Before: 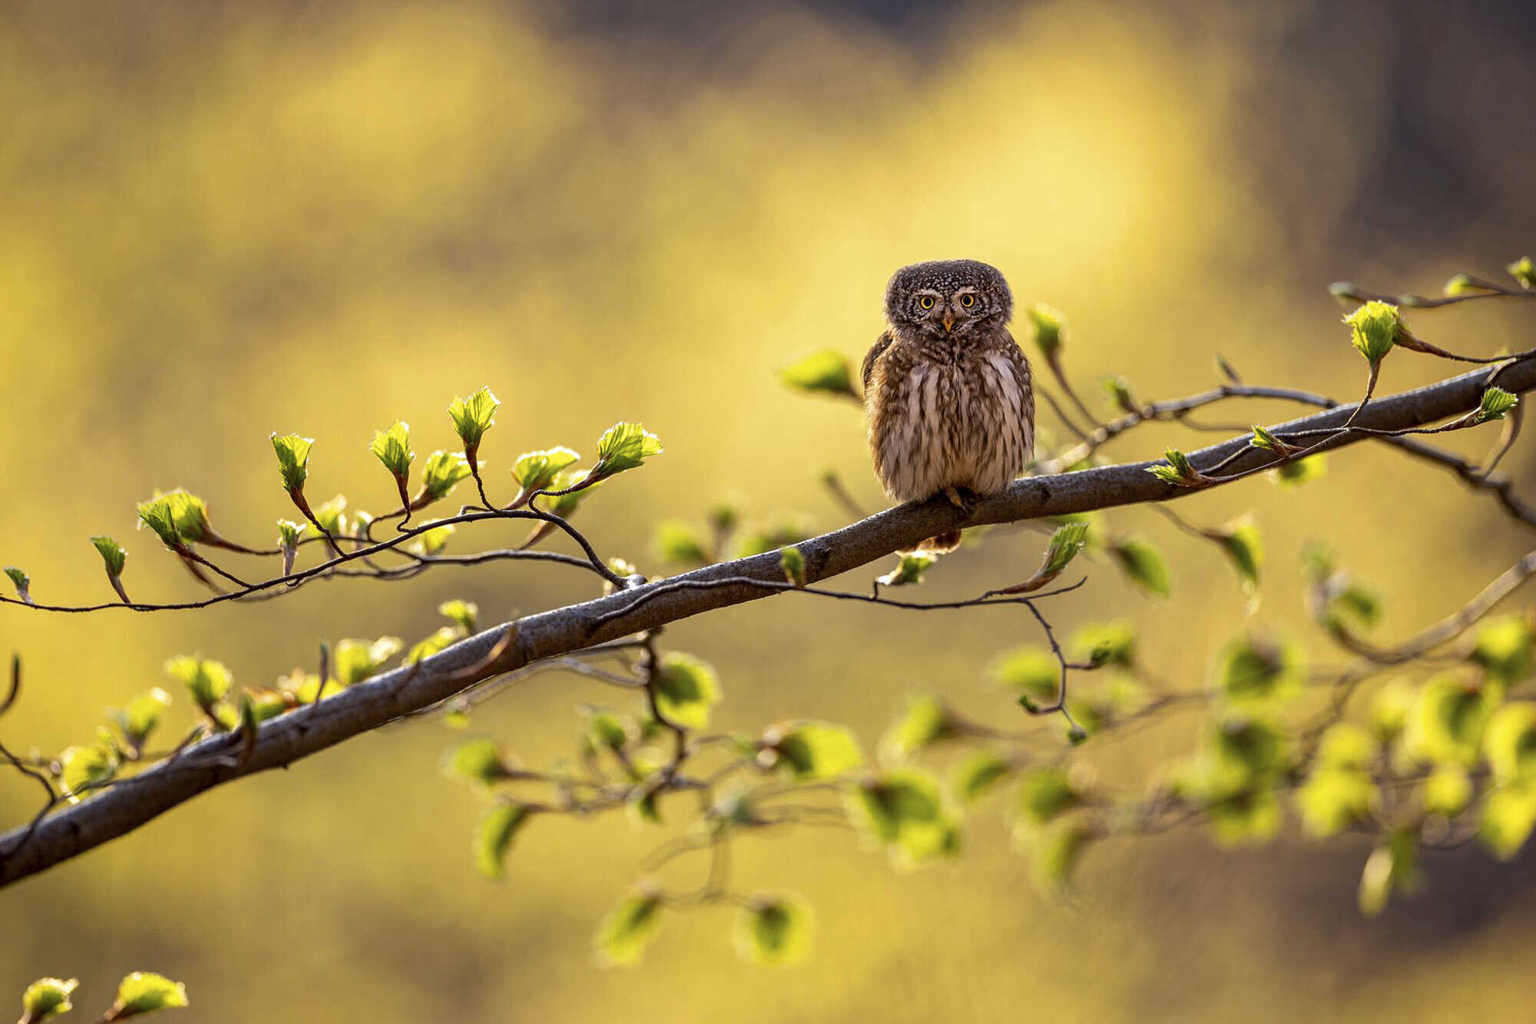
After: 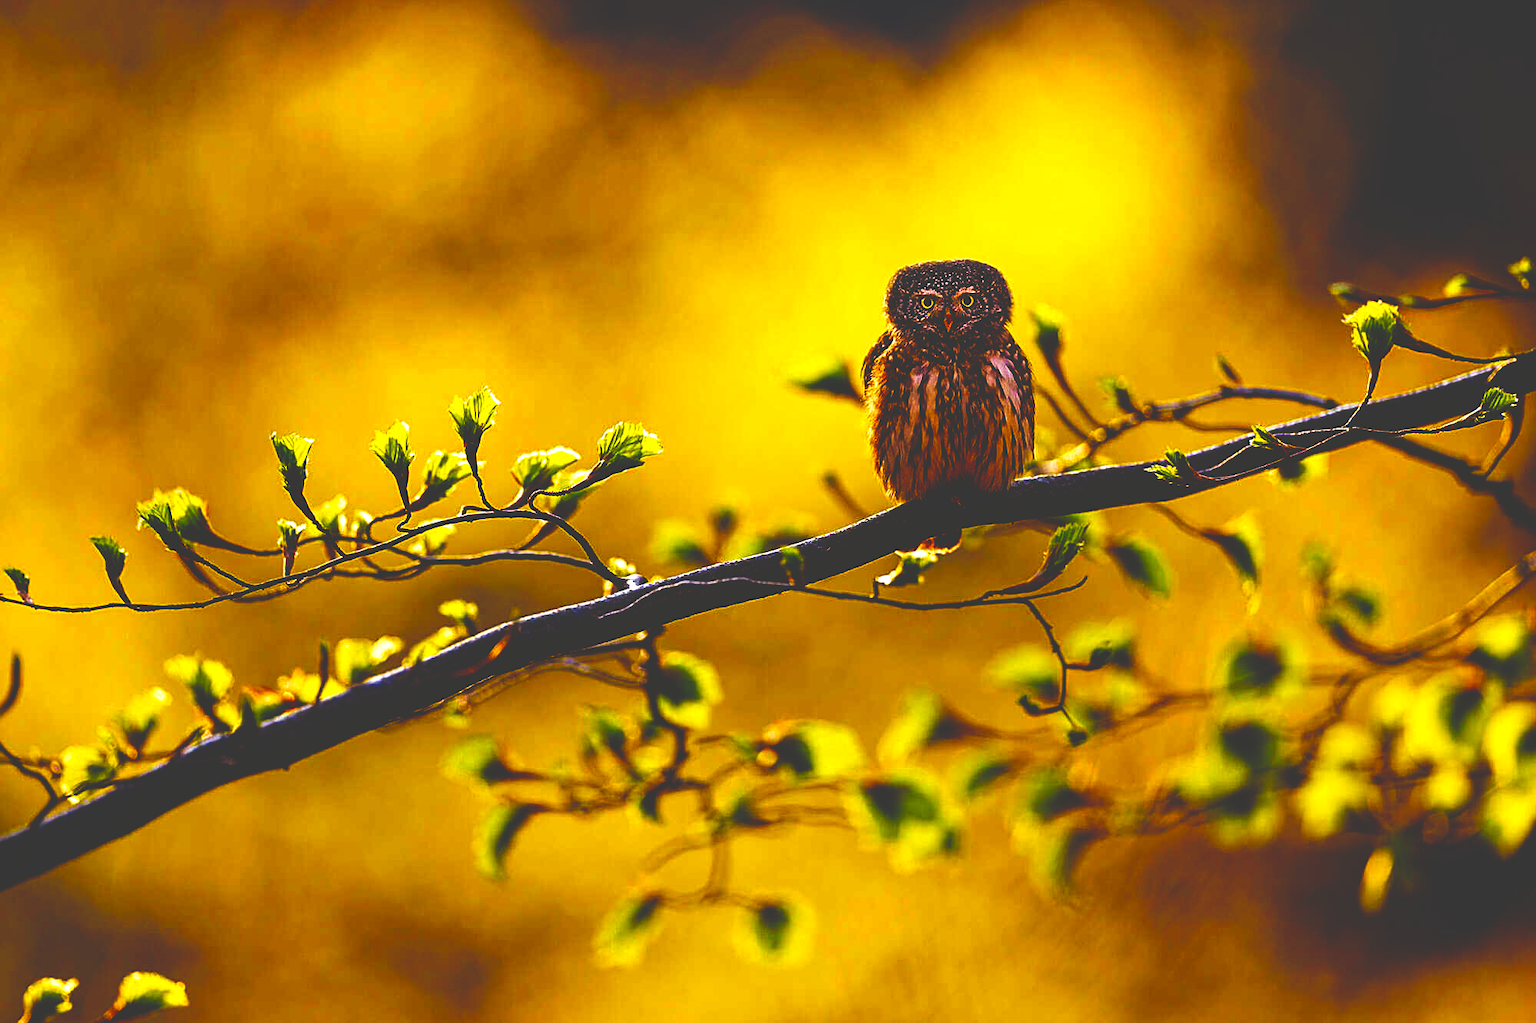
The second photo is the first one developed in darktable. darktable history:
sharpen: on, module defaults
base curve: curves: ch0 [(0, 0.036) (0.083, 0.04) (0.804, 1)], preserve colors none
color balance rgb: perceptual saturation grading › global saturation 30%, global vibrance 20%
velvia: strength 51%, mid-tones bias 0.51
